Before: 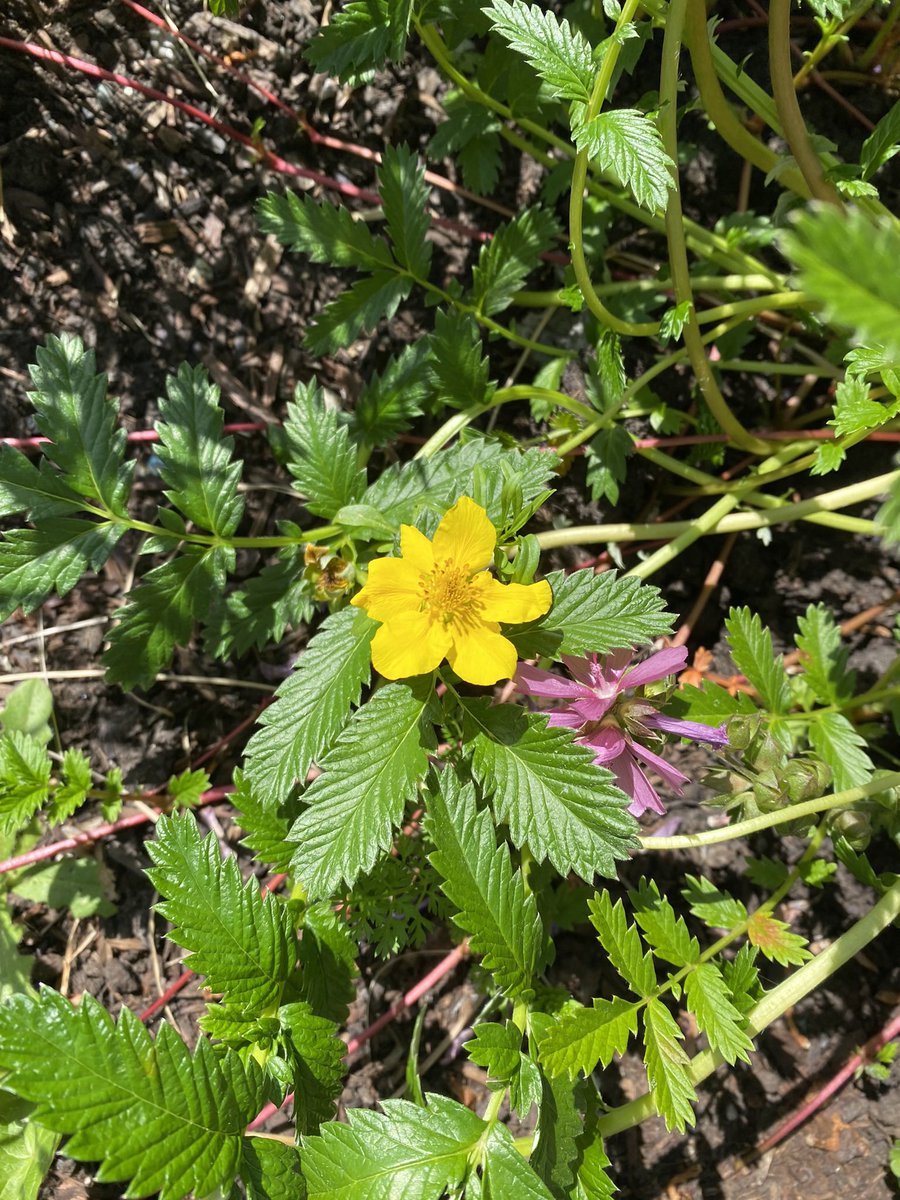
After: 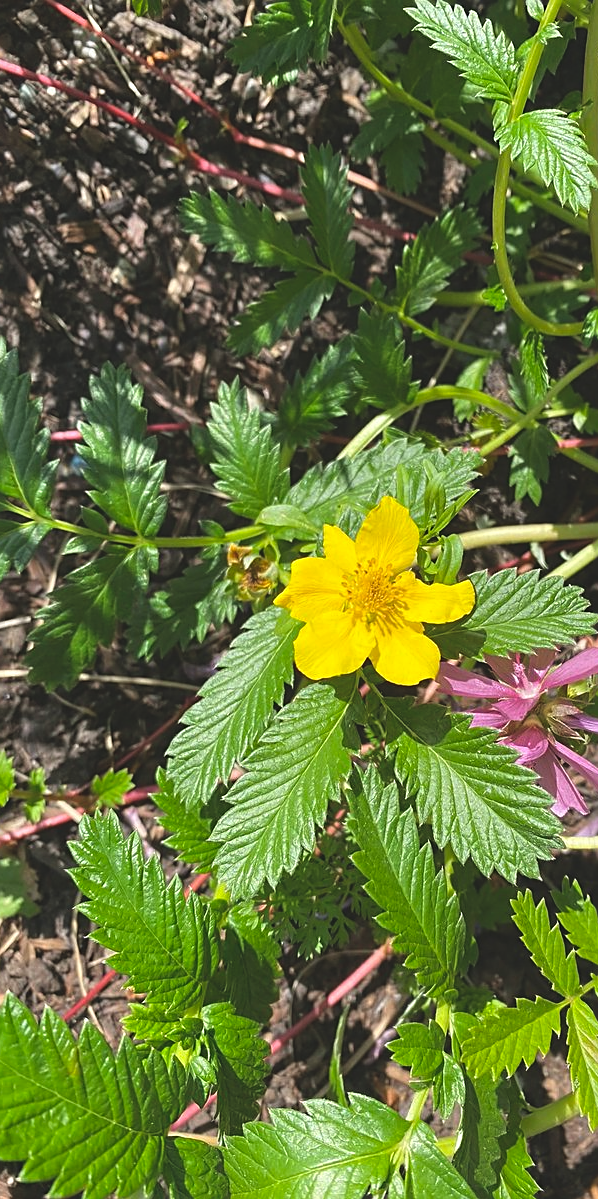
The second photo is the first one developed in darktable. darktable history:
crop and rotate: left 8.614%, right 24.83%
sharpen: on, module defaults
exposure: black level correction -0.015, compensate highlight preservation false
